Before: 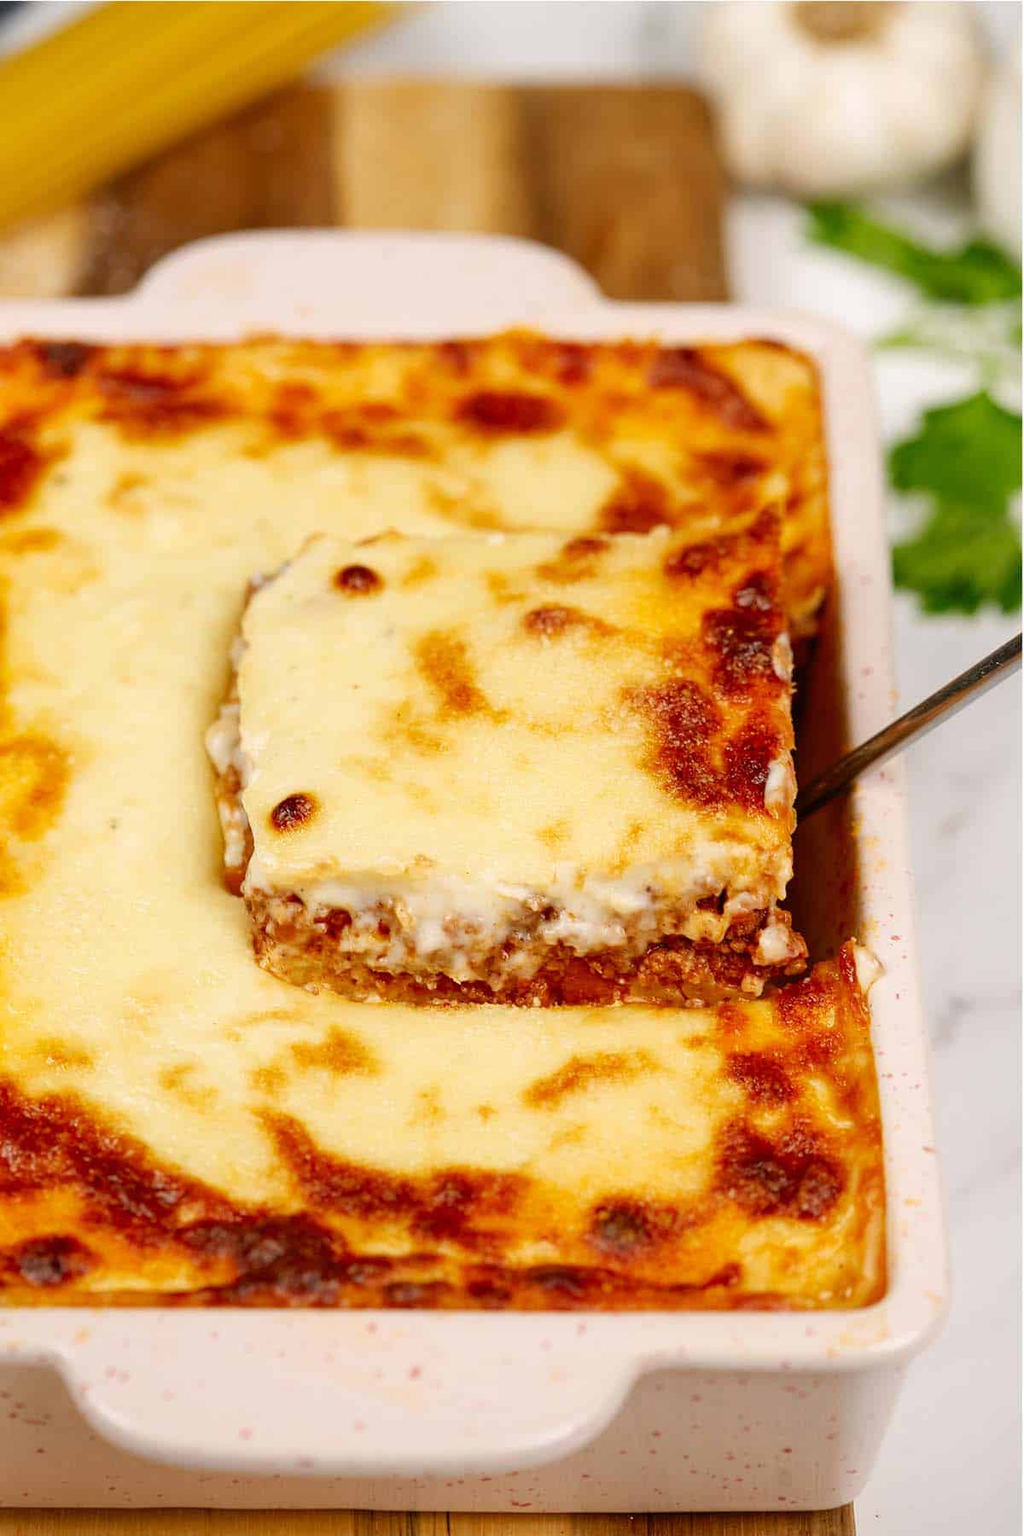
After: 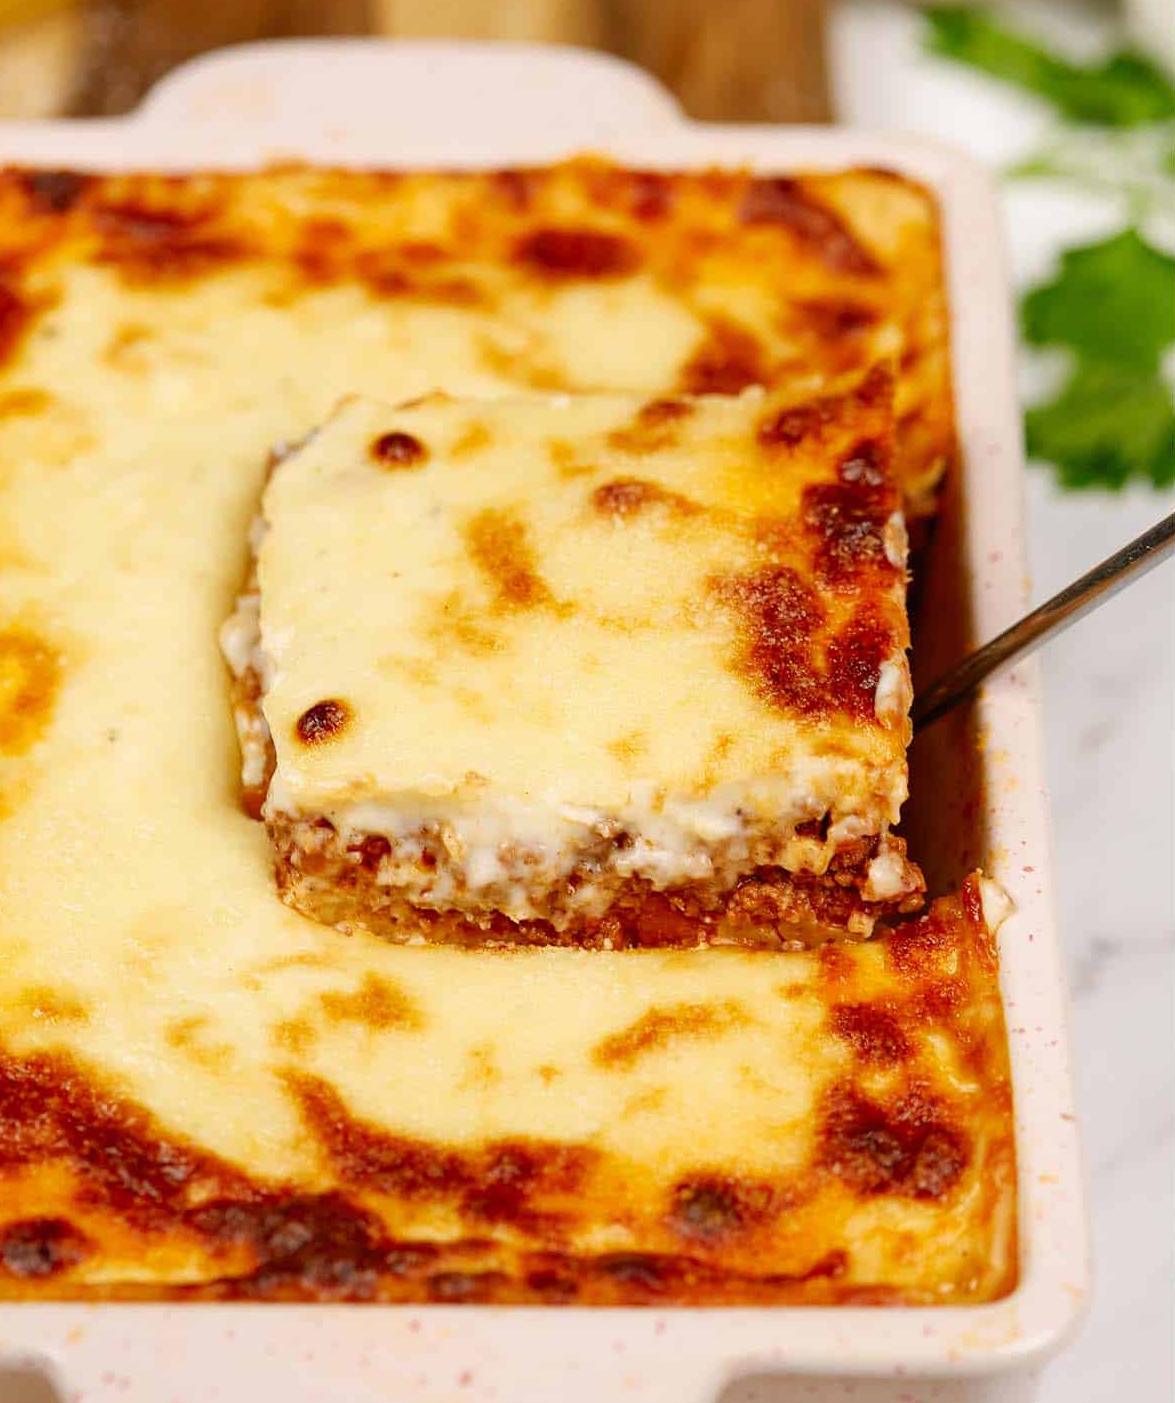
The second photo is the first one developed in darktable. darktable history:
crop and rotate: left 1.814%, top 12.818%, right 0.25%, bottom 9.225%
shadows and highlights: shadows 30.86, highlights 0, soften with gaussian
